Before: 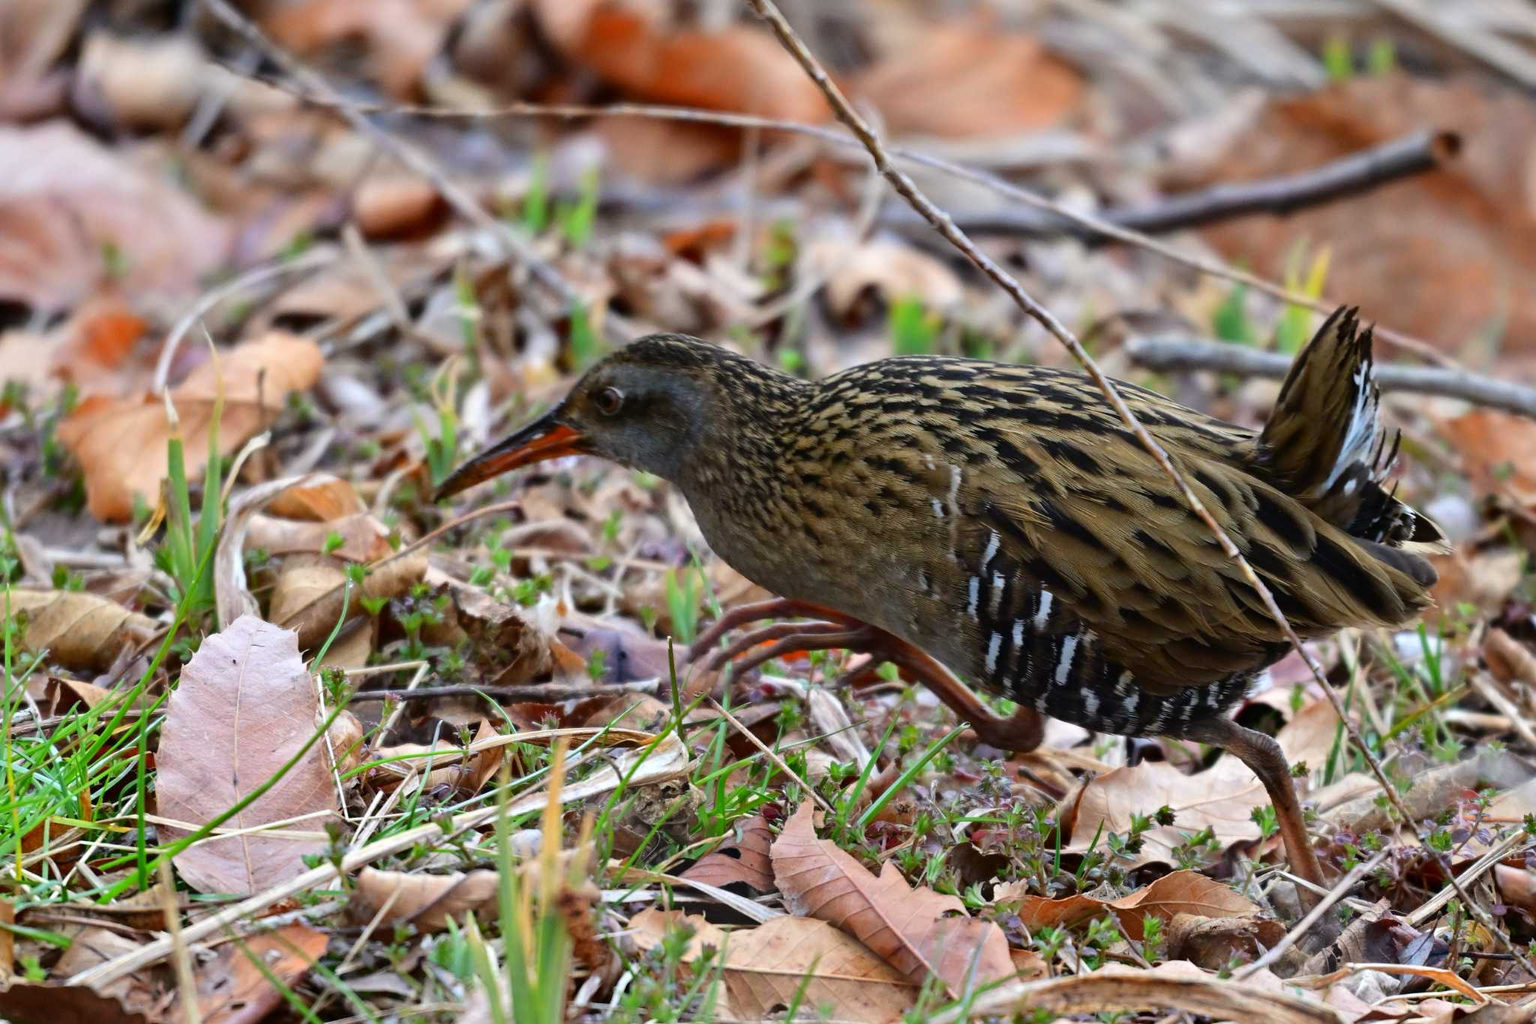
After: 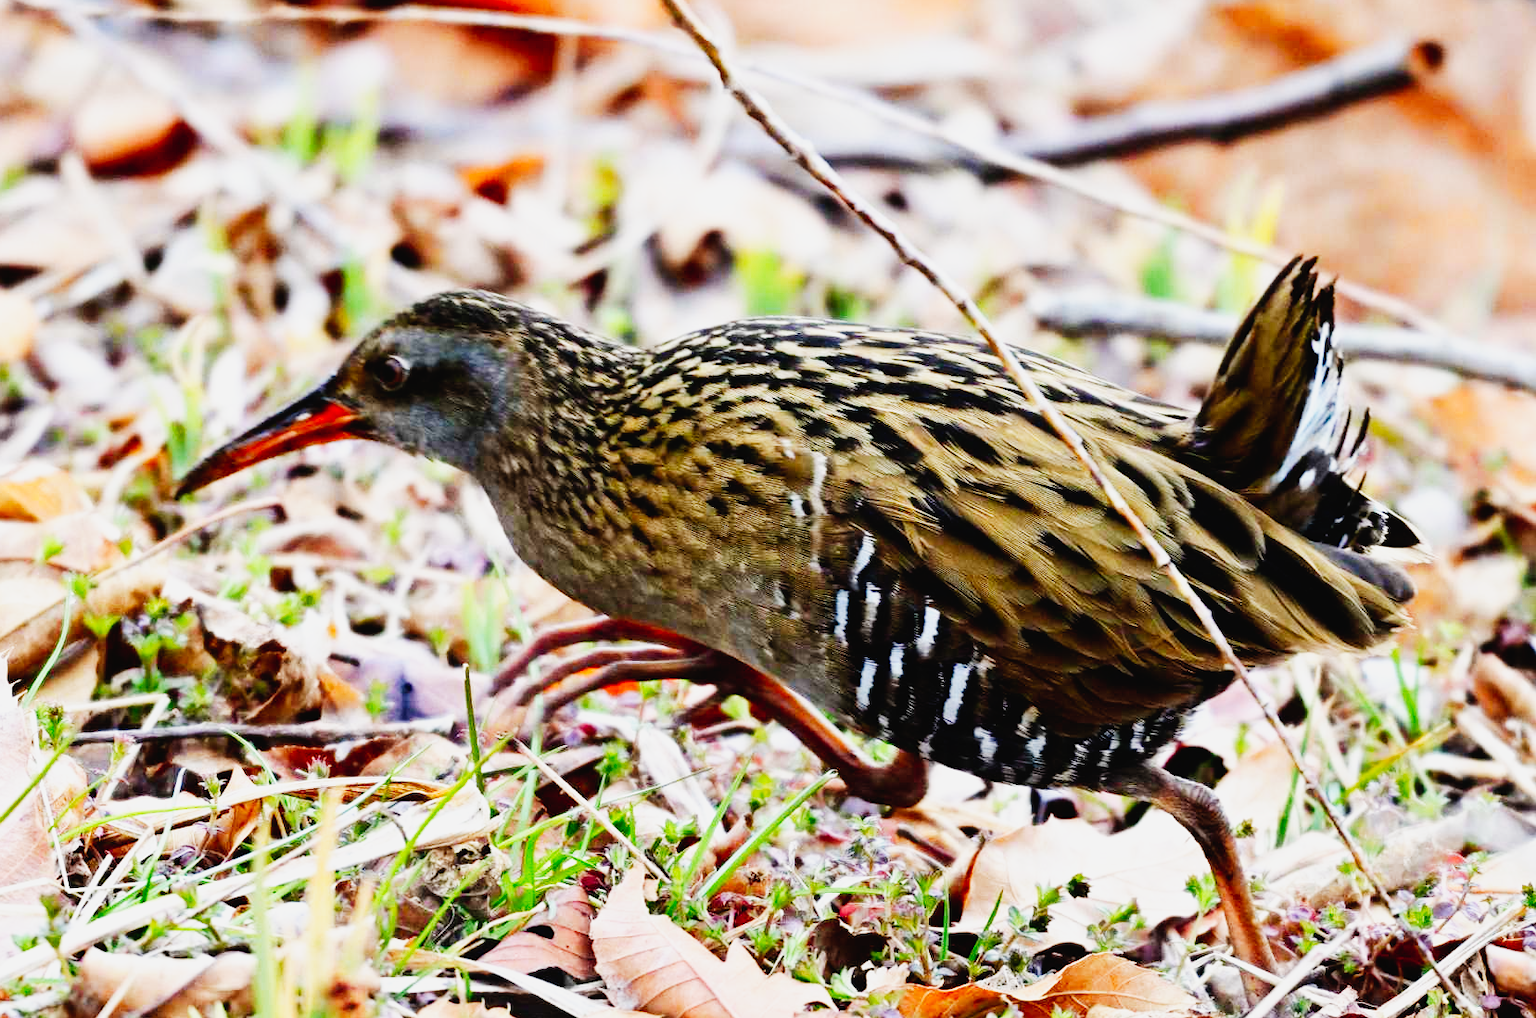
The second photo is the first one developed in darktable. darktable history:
crop: left 19.053%, top 9.721%, bottom 9.715%
base curve: curves: ch0 [(0, 0) (0.007, 0.004) (0.027, 0.03) (0.046, 0.07) (0.207, 0.54) (0.442, 0.872) (0.673, 0.972) (1, 1)], preserve colors none
tone curve: curves: ch0 [(0, 0.019) (0.066, 0.043) (0.189, 0.182) (0.368, 0.407) (0.501, 0.564) (0.677, 0.729) (0.851, 0.861) (0.997, 0.959)]; ch1 [(0, 0) (0.187, 0.121) (0.388, 0.346) (0.437, 0.409) (0.474, 0.472) (0.499, 0.501) (0.514, 0.507) (0.548, 0.557) (0.653, 0.663) (0.812, 0.856) (1, 1)]; ch2 [(0, 0) (0.246, 0.214) (0.421, 0.427) (0.459, 0.484) (0.5, 0.504) (0.518, 0.516) (0.529, 0.548) (0.56, 0.576) (0.607, 0.63) (0.744, 0.734) (0.867, 0.821) (0.993, 0.889)], preserve colors none
